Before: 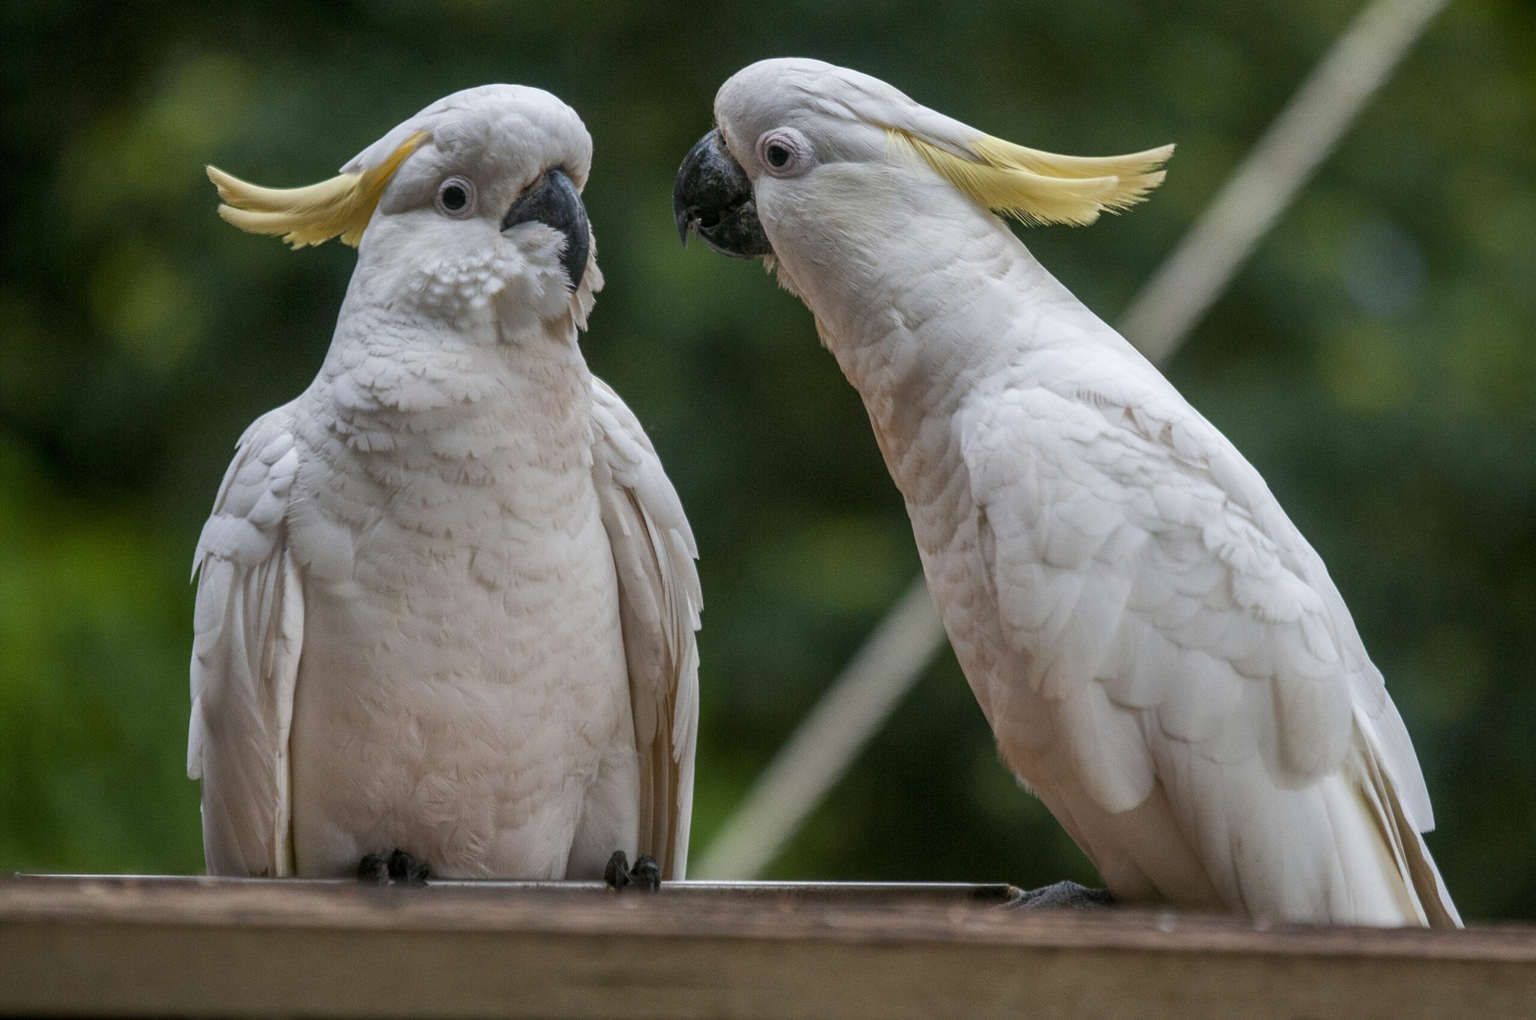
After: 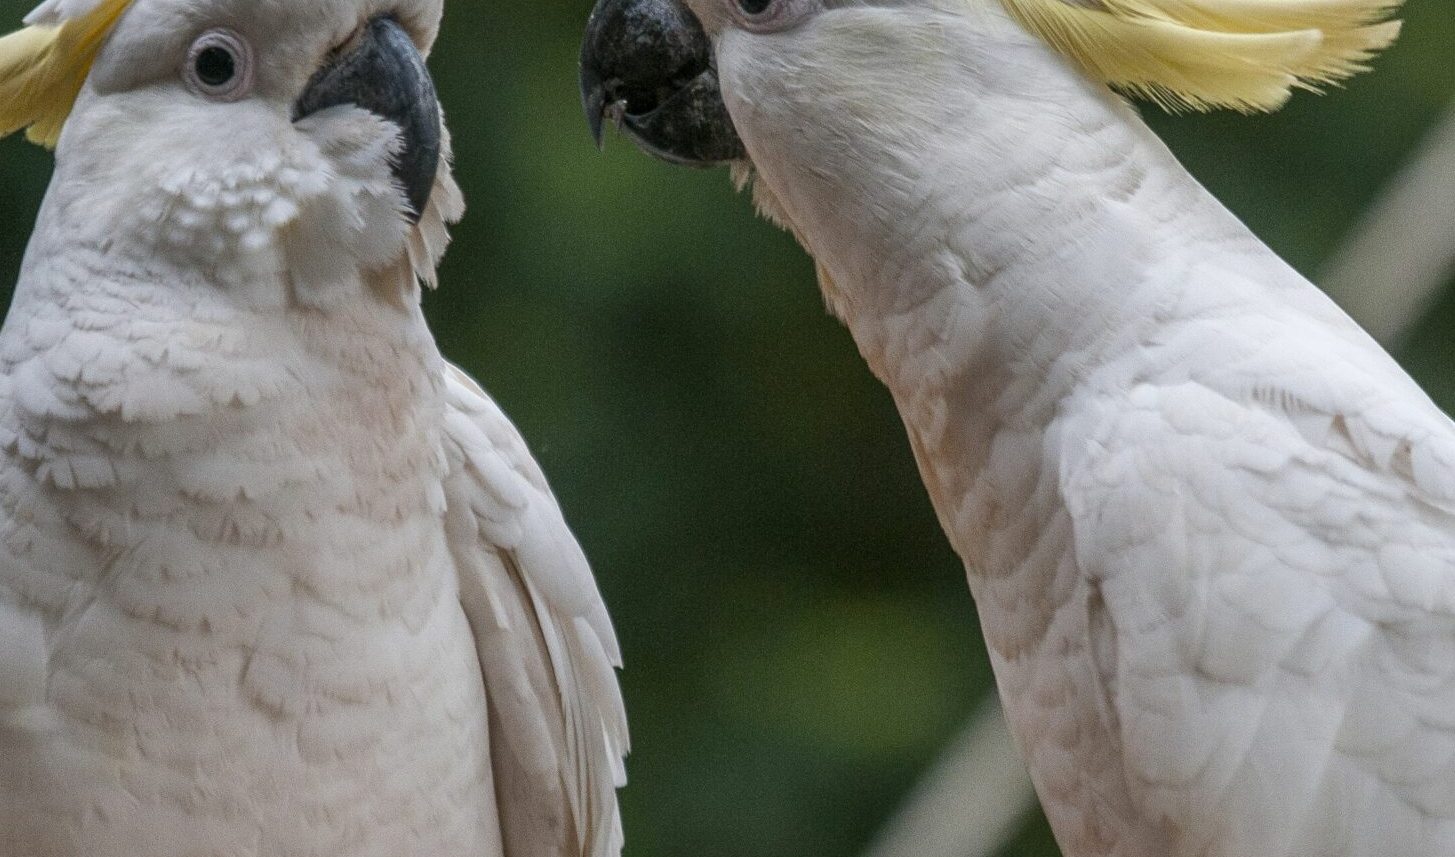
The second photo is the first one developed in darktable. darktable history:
crop: left 21.206%, top 15.56%, right 21.954%, bottom 34.012%
tone equalizer: on, module defaults
